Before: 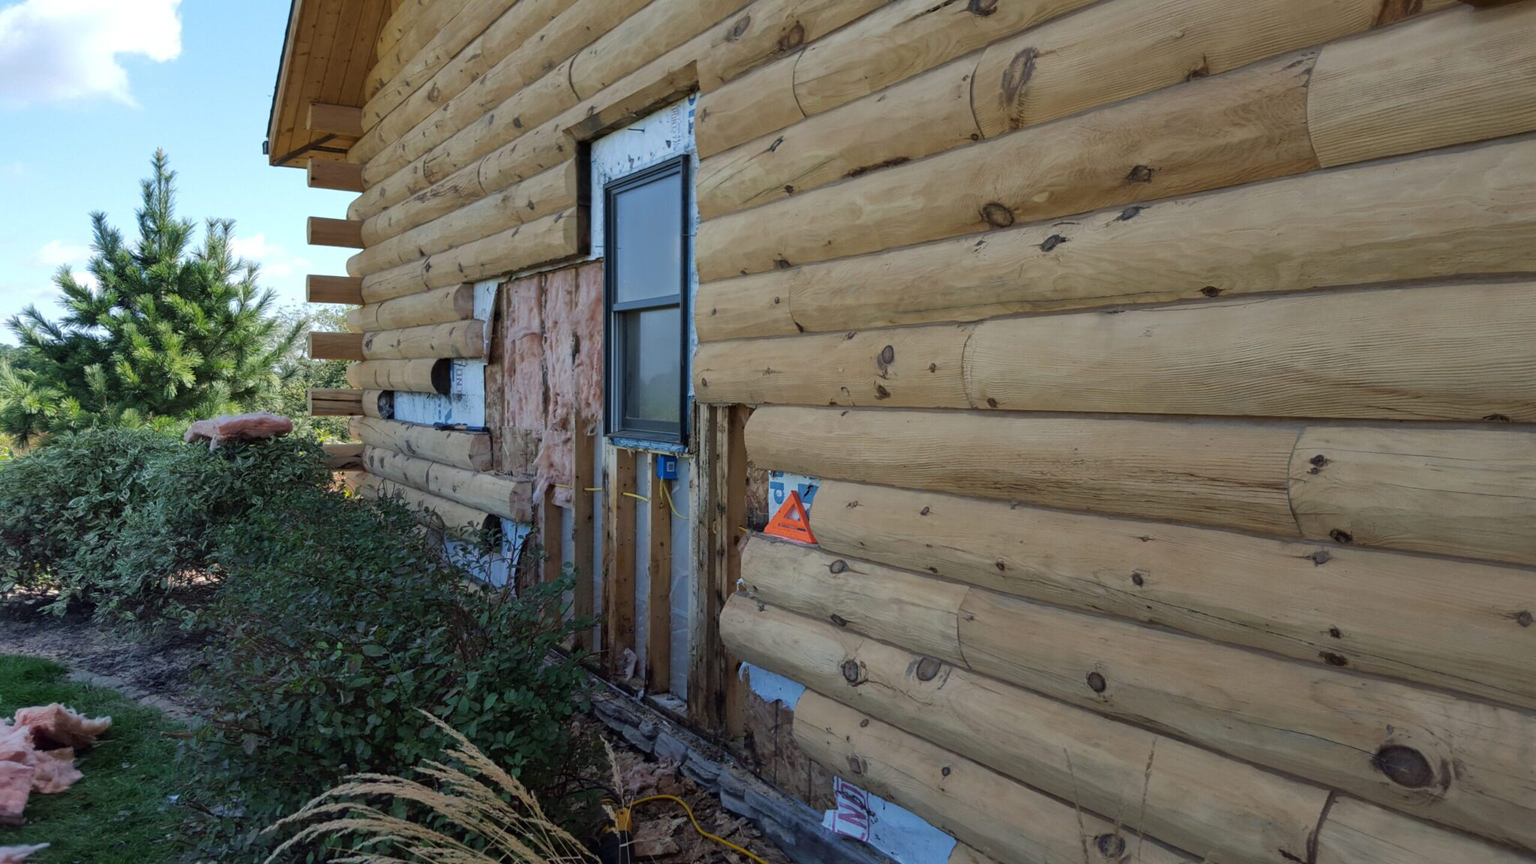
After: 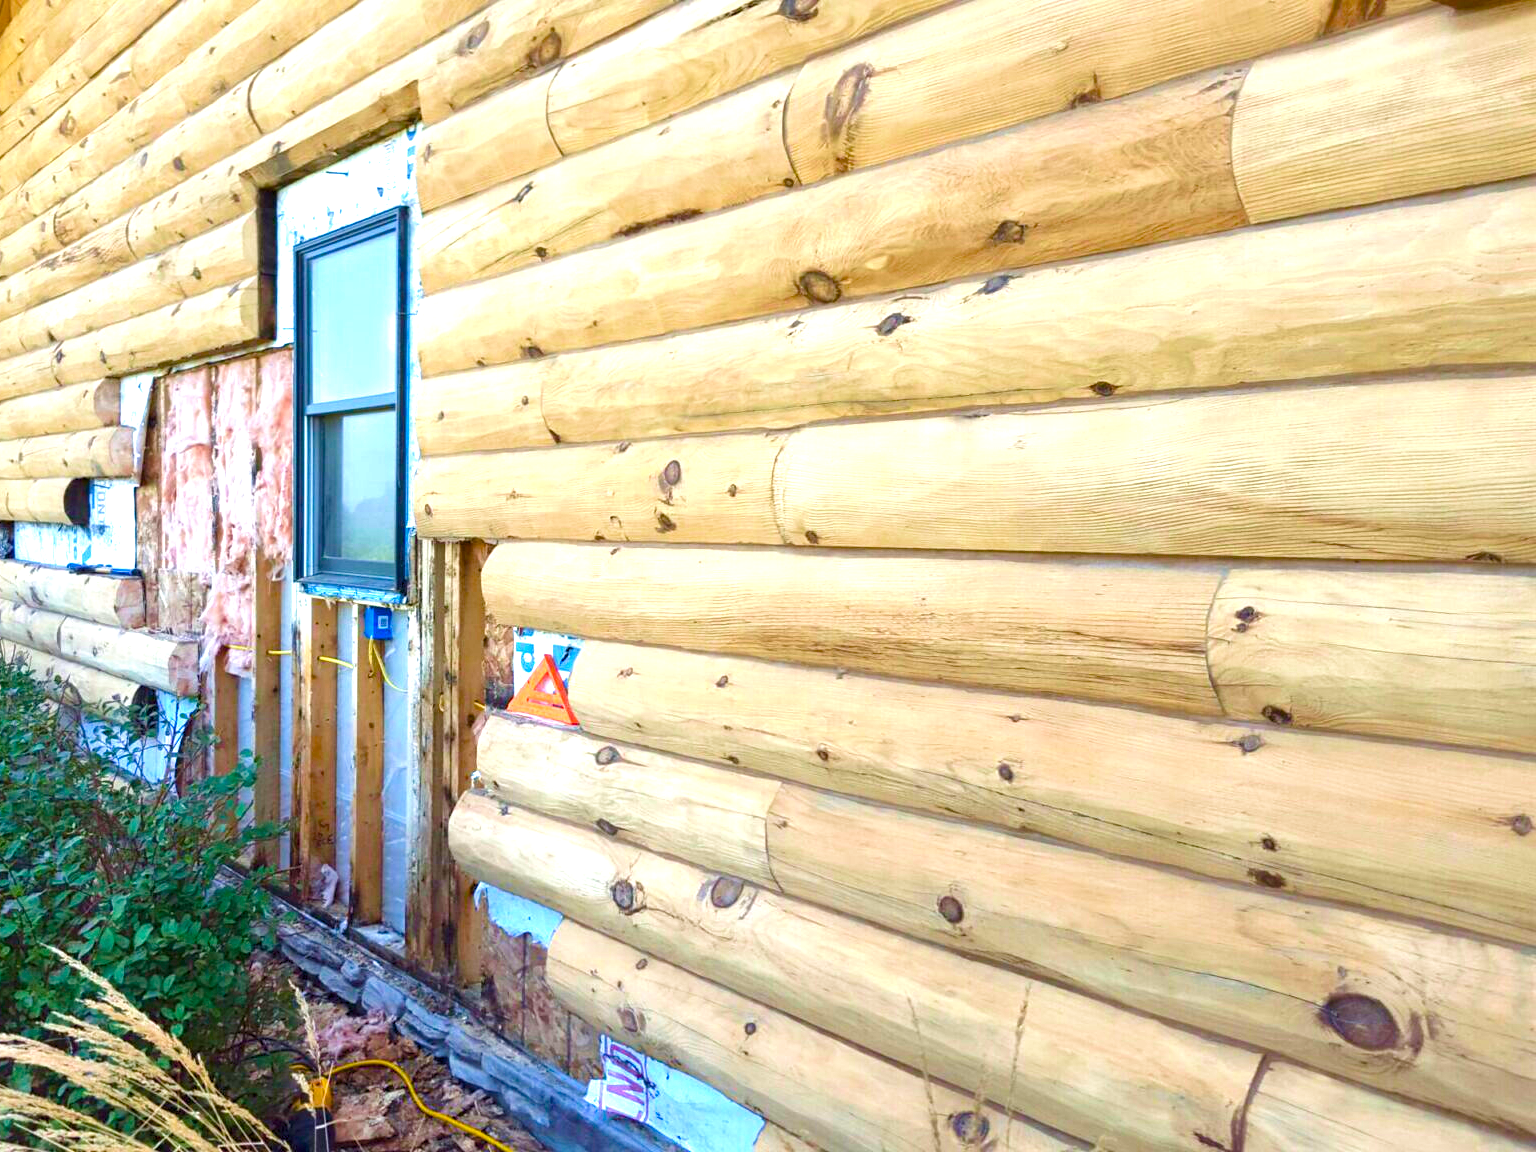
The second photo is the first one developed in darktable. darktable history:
exposure: exposure 2.054 EV, compensate exposure bias true, compensate highlight preservation false
crop and rotate: left 25%
color balance rgb: perceptual saturation grading › global saturation 20%, perceptual saturation grading › highlights -25.713%, perceptual saturation grading › shadows 50.249%, global vibrance 40.204%
velvia: on, module defaults
